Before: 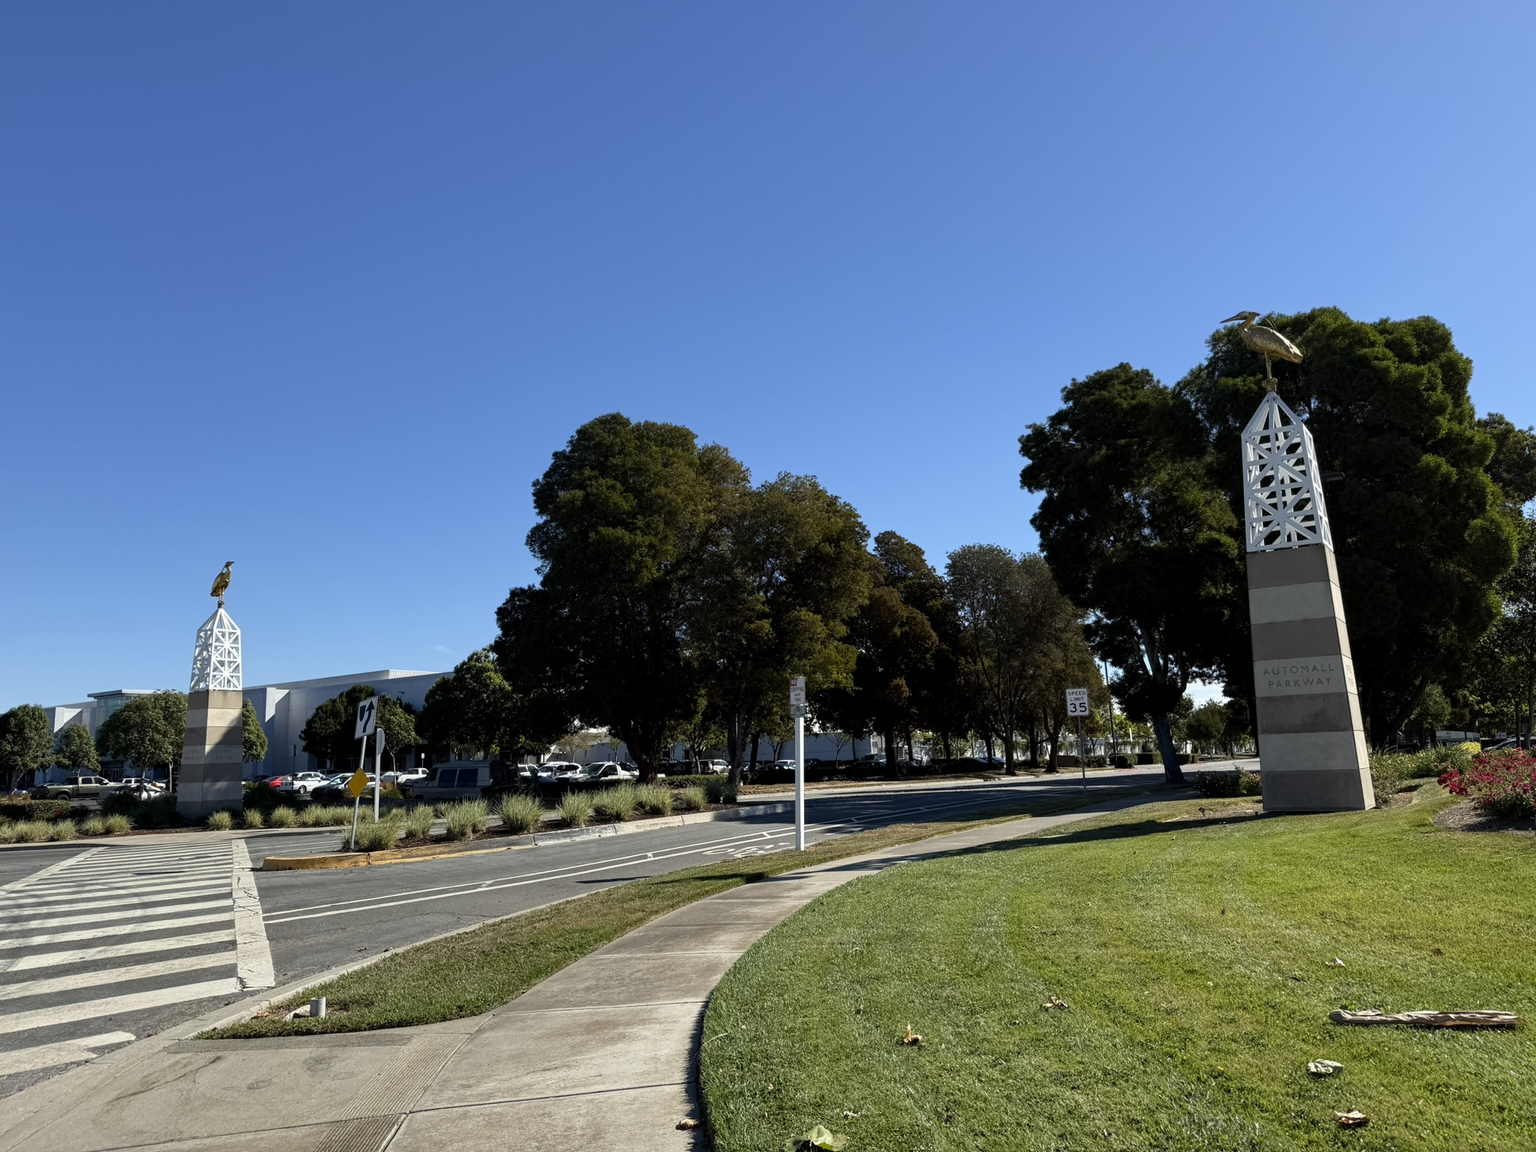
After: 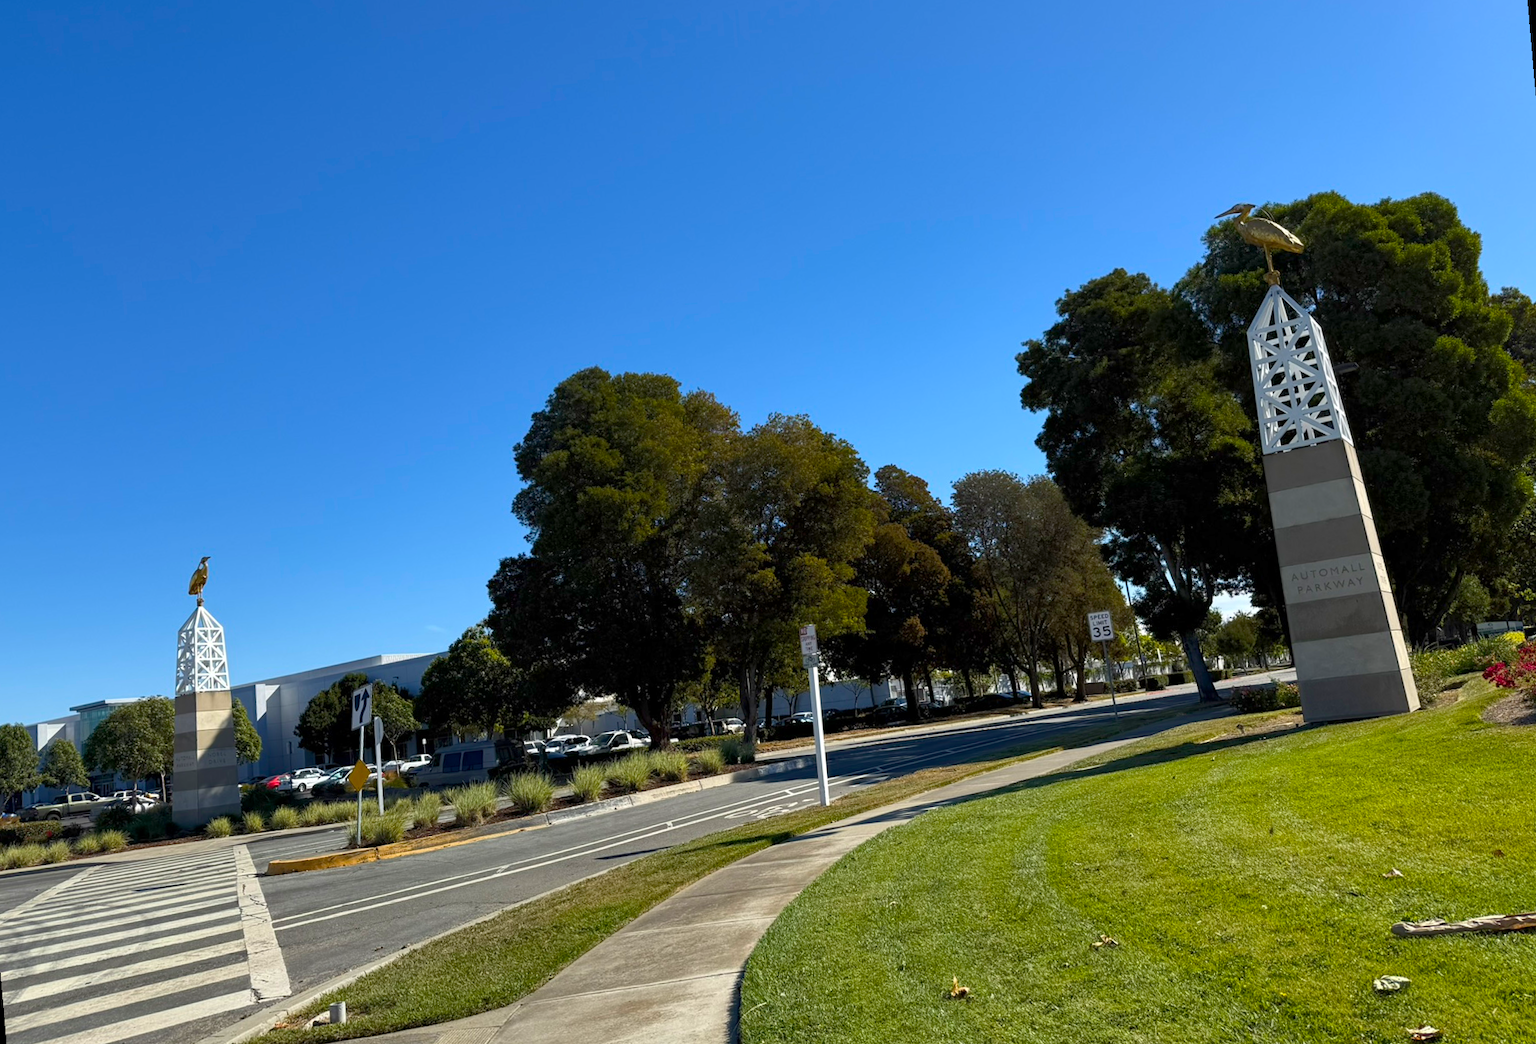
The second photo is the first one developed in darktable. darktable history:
rgb curve: curves: ch0 [(0, 0) (0.093, 0.159) (0.241, 0.265) (0.414, 0.42) (1, 1)], compensate middle gray true, preserve colors basic power
color balance rgb: linear chroma grading › global chroma 8.33%, perceptual saturation grading › global saturation 18.52%, global vibrance 7.87%
shadows and highlights: shadows 12, white point adjustment 1.2, soften with gaussian
rotate and perspective: rotation -5°, crop left 0.05, crop right 0.952, crop top 0.11, crop bottom 0.89
